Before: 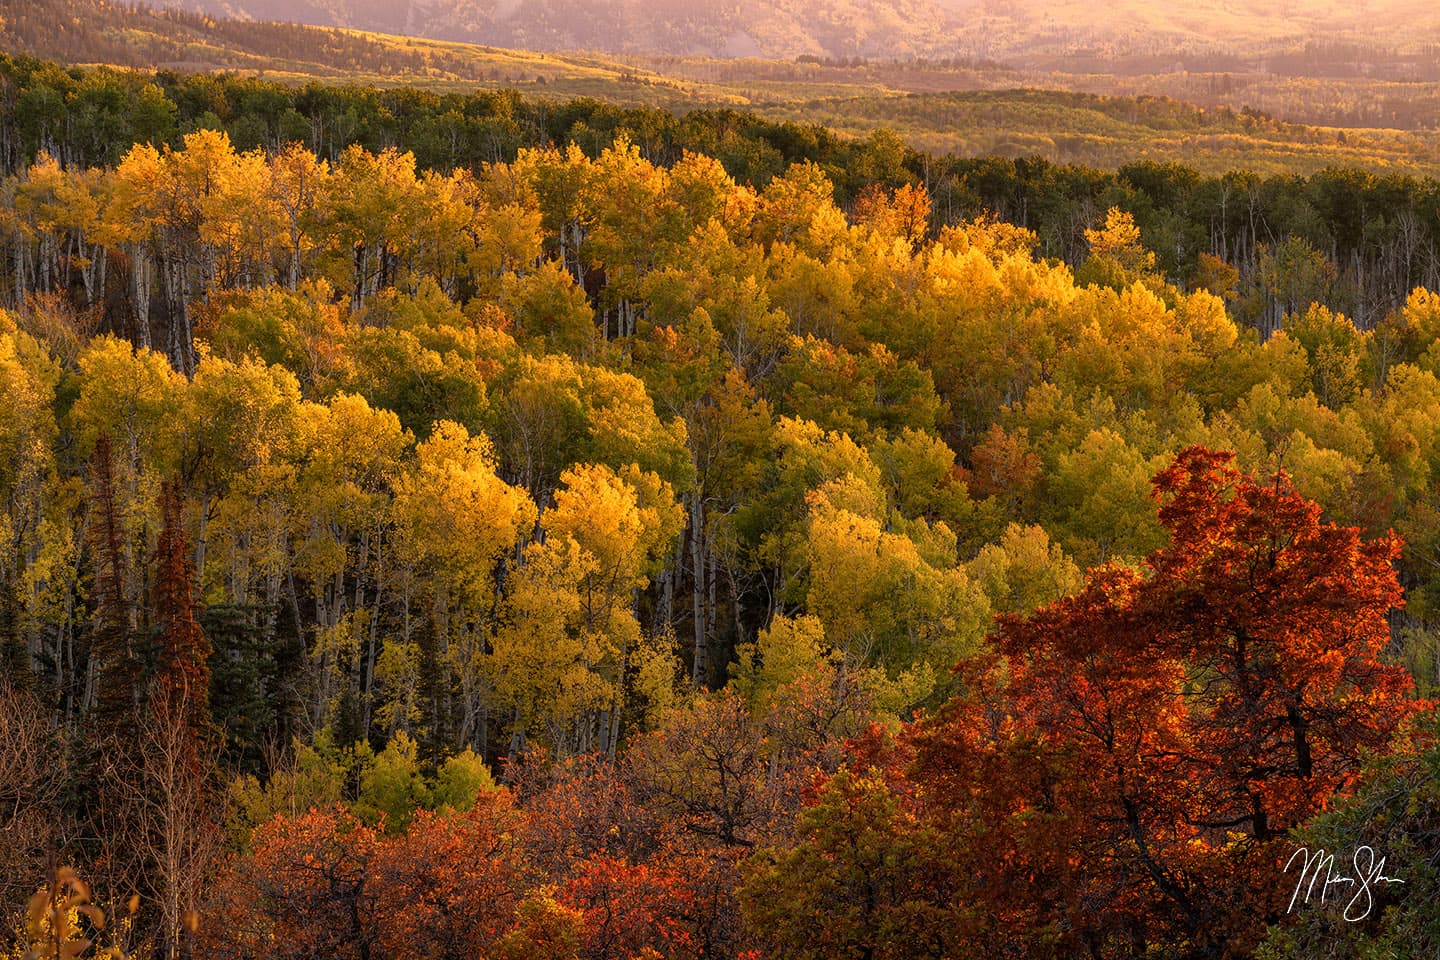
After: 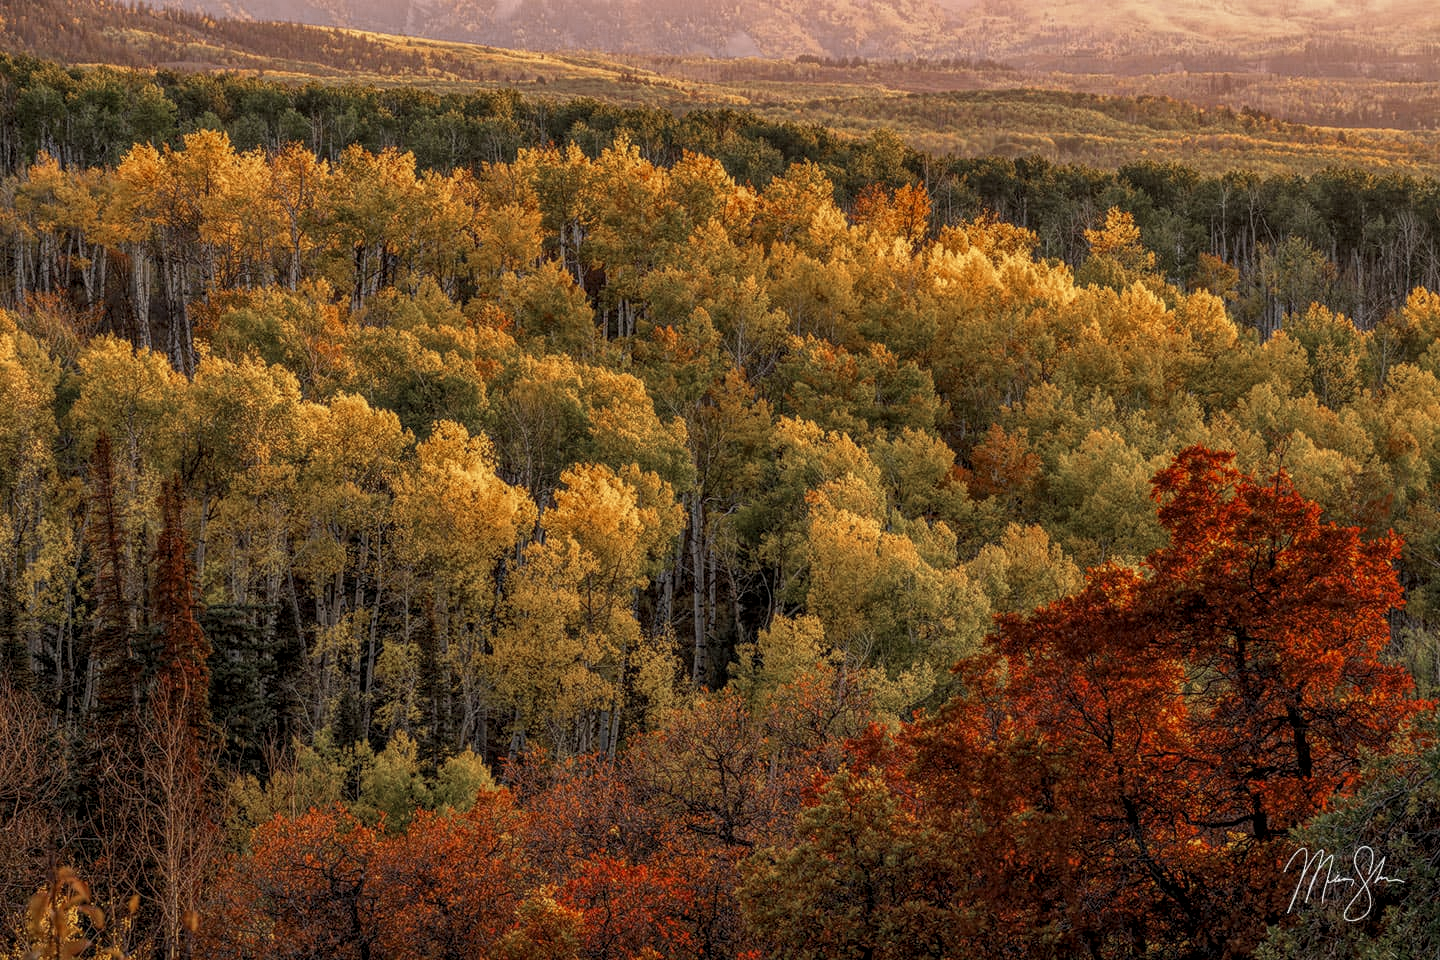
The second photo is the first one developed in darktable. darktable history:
local contrast: highlights 74%, shadows 55%, detail 176%, midtone range 0.207
color zones: curves: ch0 [(0, 0.5) (0.125, 0.4) (0.25, 0.5) (0.375, 0.4) (0.5, 0.4) (0.625, 0.35) (0.75, 0.35) (0.875, 0.5)]; ch1 [(0, 0.35) (0.125, 0.45) (0.25, 0.35) (0.375, 0.35) (0.5, 0.35) (0.625, 0.35) (0.75, 0.45) (0.875, 0.35)]; ch2 [(0, 0.6) (0.125, 0.5) (0.25, 0.5) (0.375, 0.6) (0.5, 0.6) (0.625, 0.5) (0.75, 0.5) (0.875, 0.5)]
